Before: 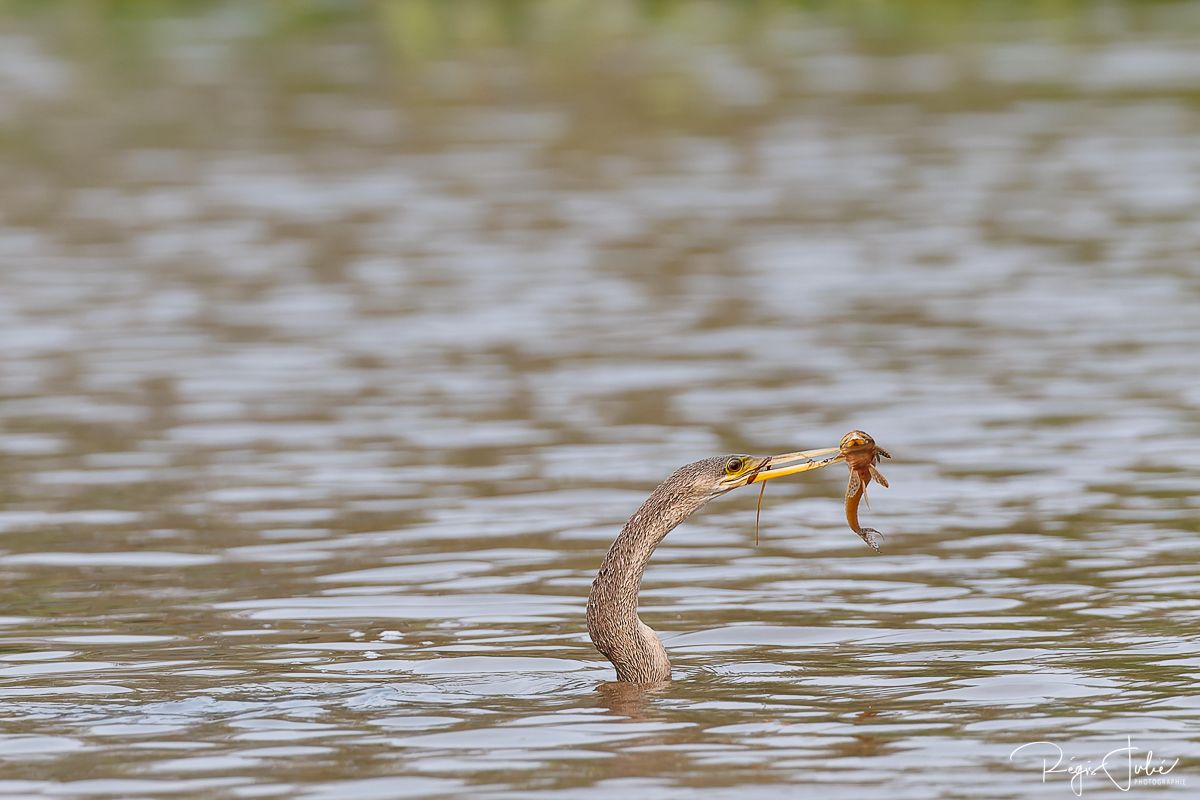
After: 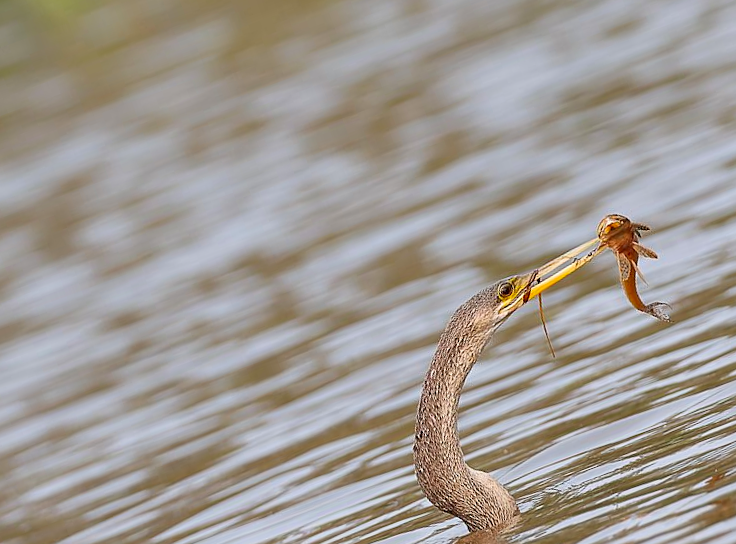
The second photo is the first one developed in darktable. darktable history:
sharpen: amount 0.201
crop and rotate: angle 20.11°, left 6.827%, right 3.832%, bottom 1.063%
contrast brightness saturation: contrast 0.035, saturation 0.15
